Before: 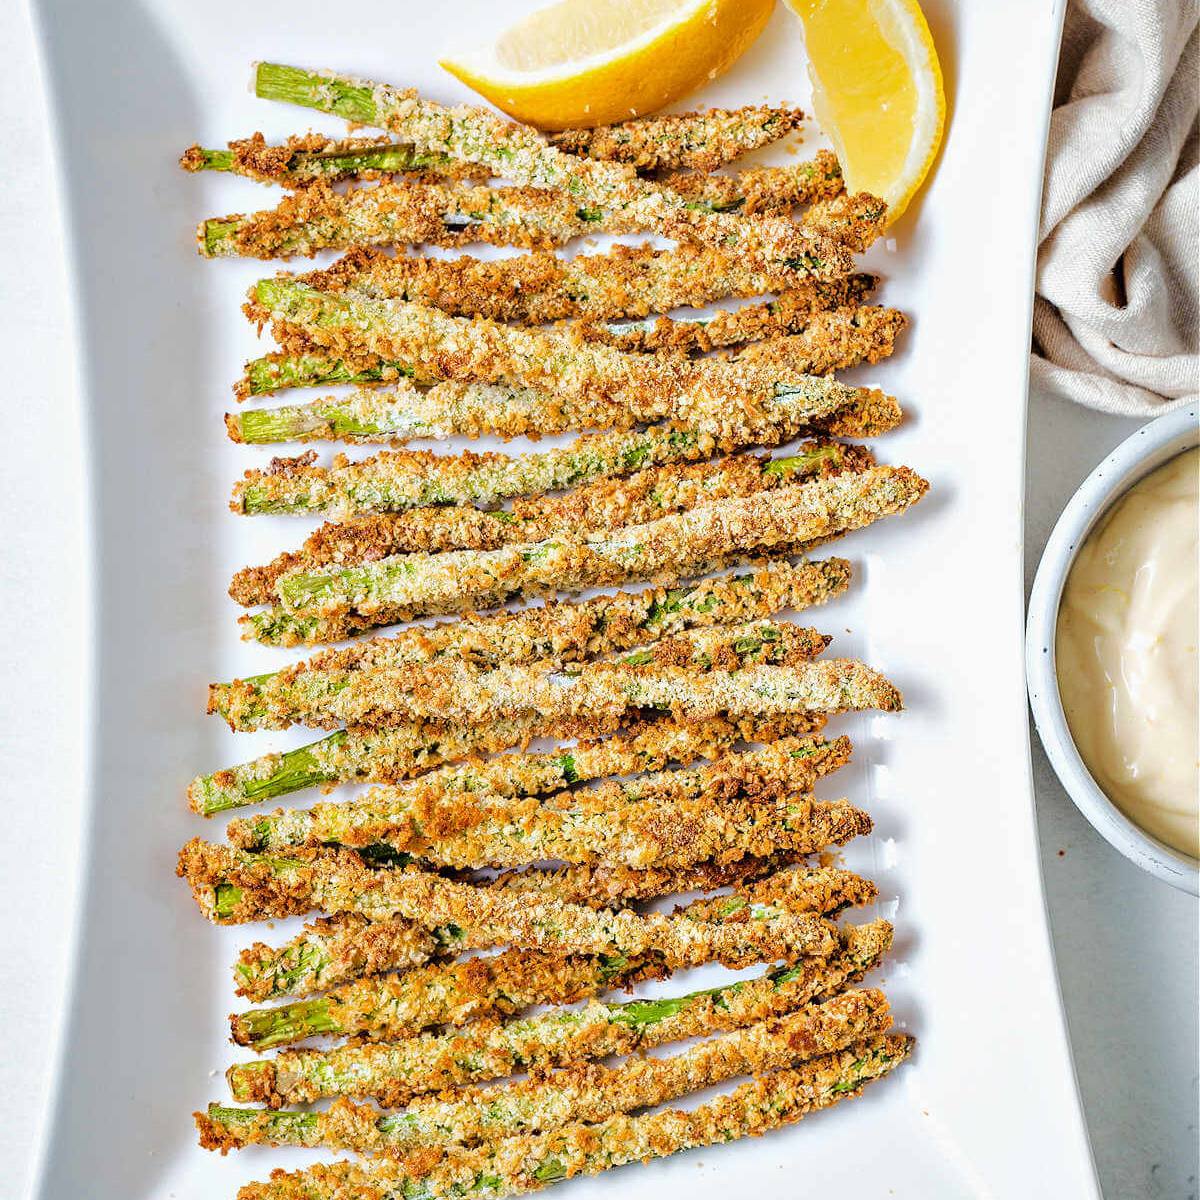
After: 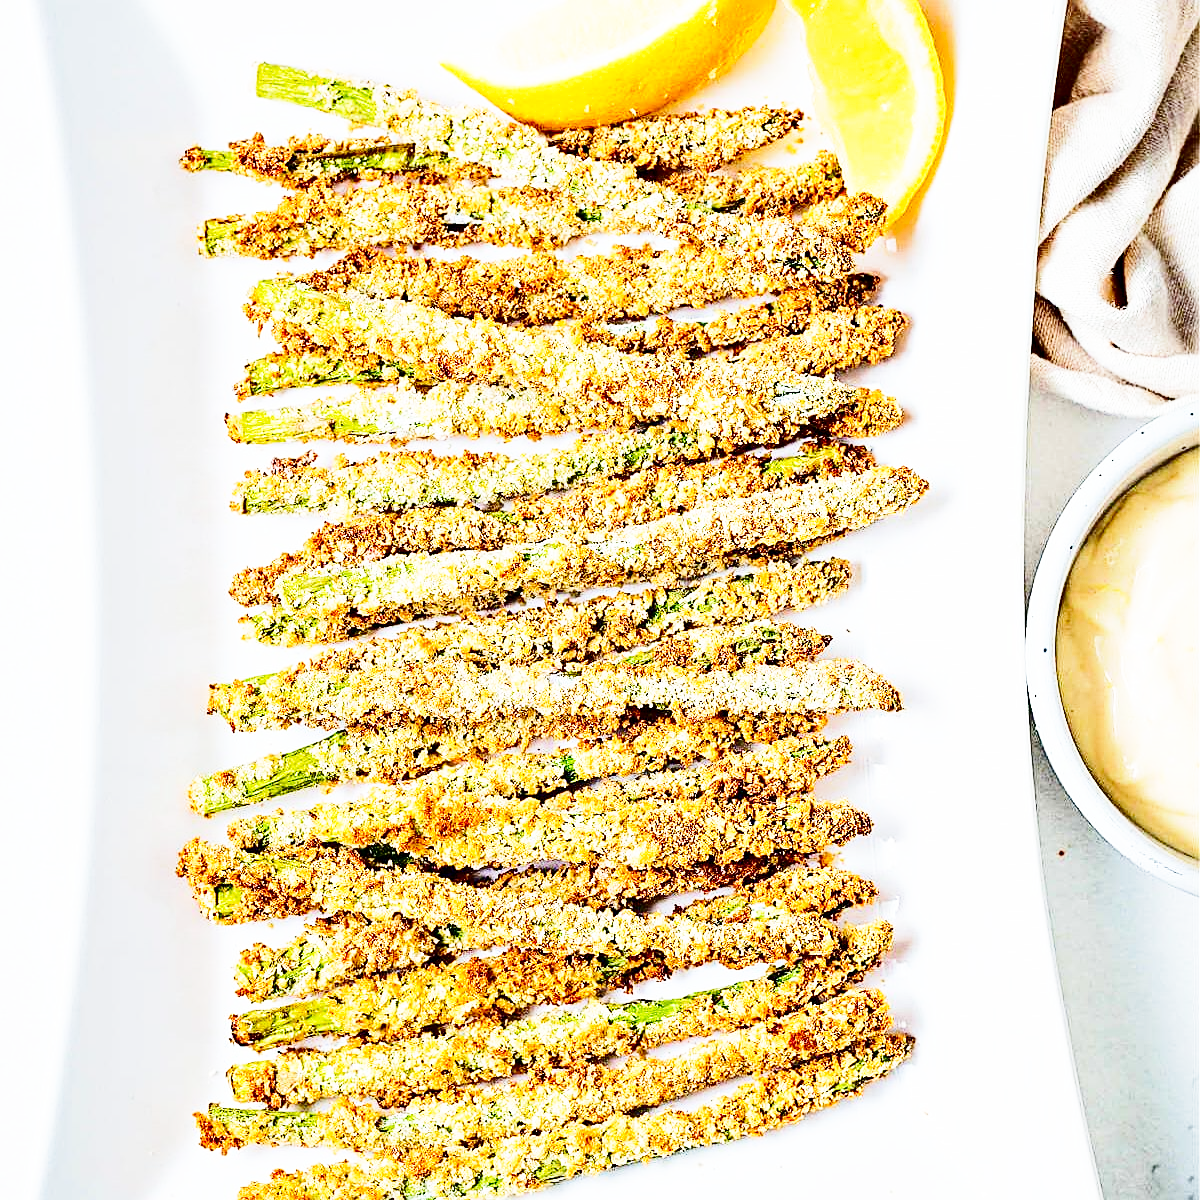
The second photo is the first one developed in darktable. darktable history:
sharpen: on, module defaults
base curve: curves: ch0 [(0, 0) (0.018, 0.026) (0.143, 0.37) (0.33, 0.731) (0.458, 0.853) (0.735, 0.965) (0.905, 0.986) (1, 1)], preserve colors none
exposure: compensate exposure bias true, compensate highlight preservation false
contrast brightness saturation: contrast 0.236, brightness -0.233, saturation 0.136
